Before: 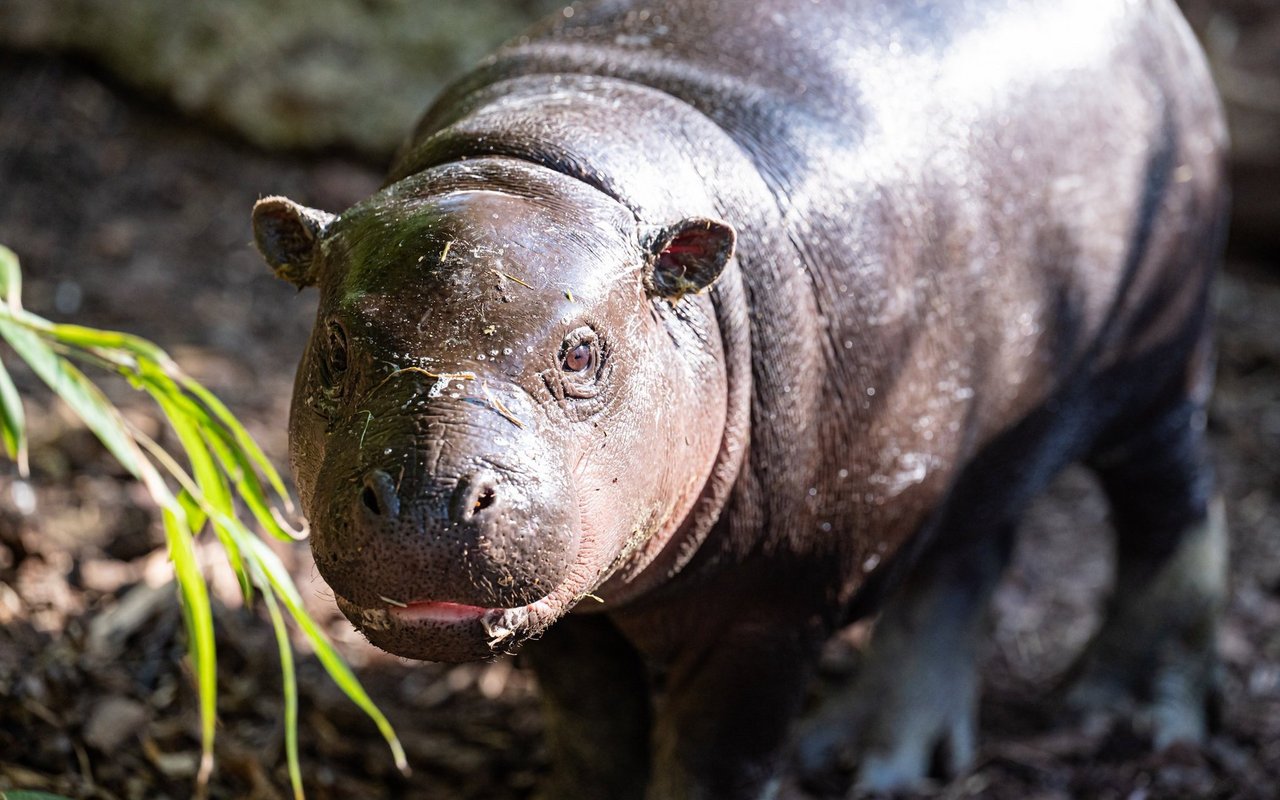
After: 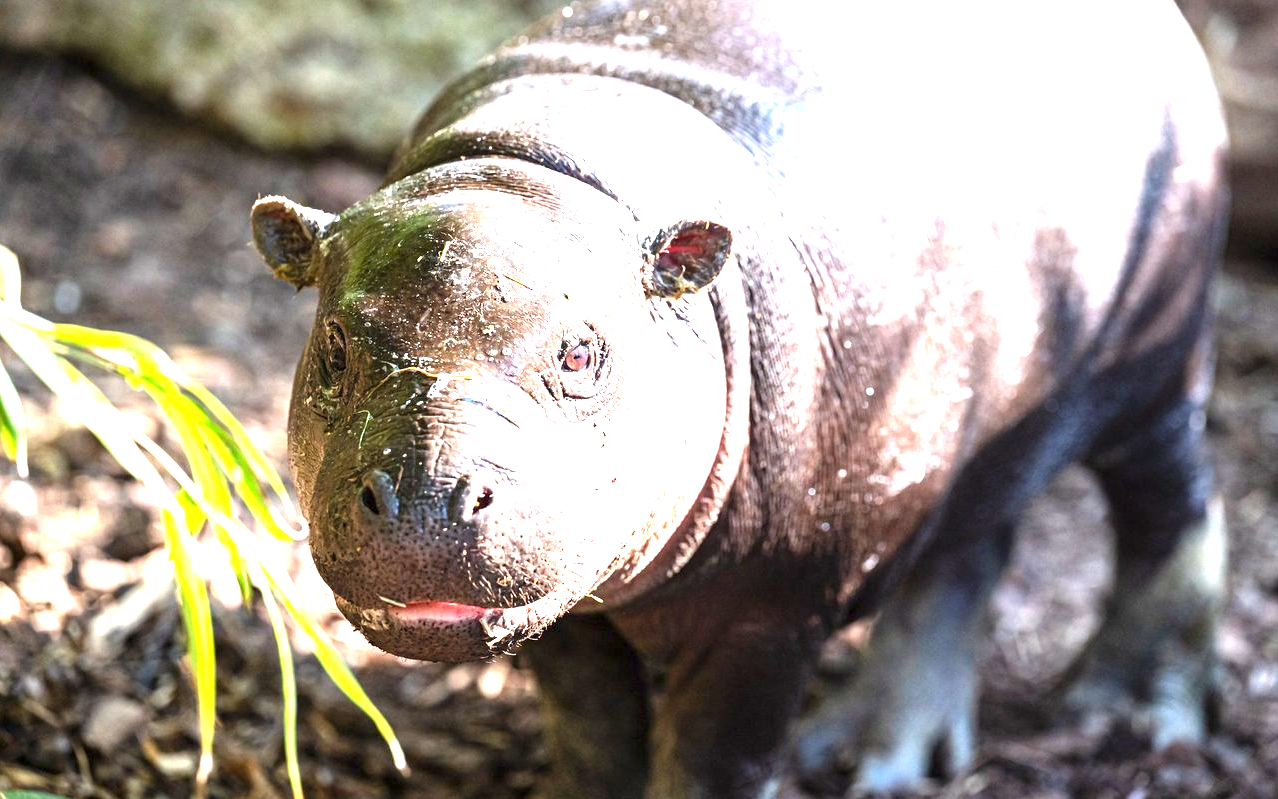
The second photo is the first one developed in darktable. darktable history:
exposure: exposure 2.008 EV, compensate exposure bias true, compensate highlight preservation false
crop and rotate: left 0.134%, bottom 0.011%
